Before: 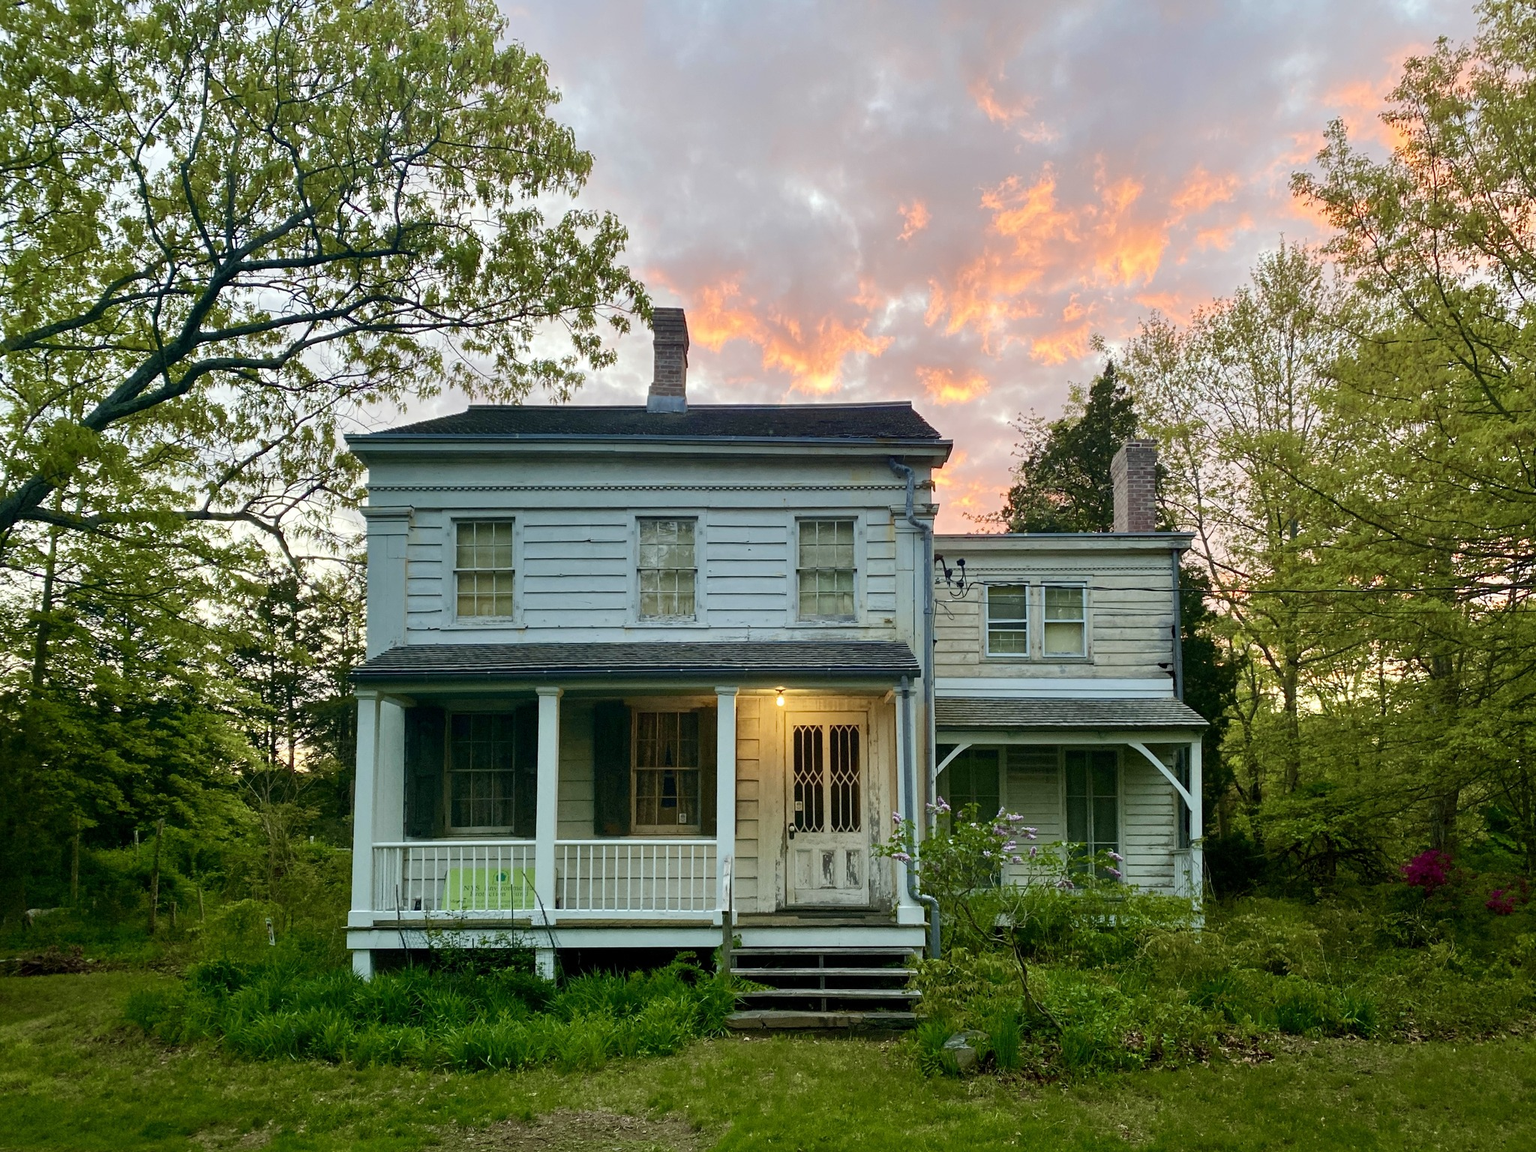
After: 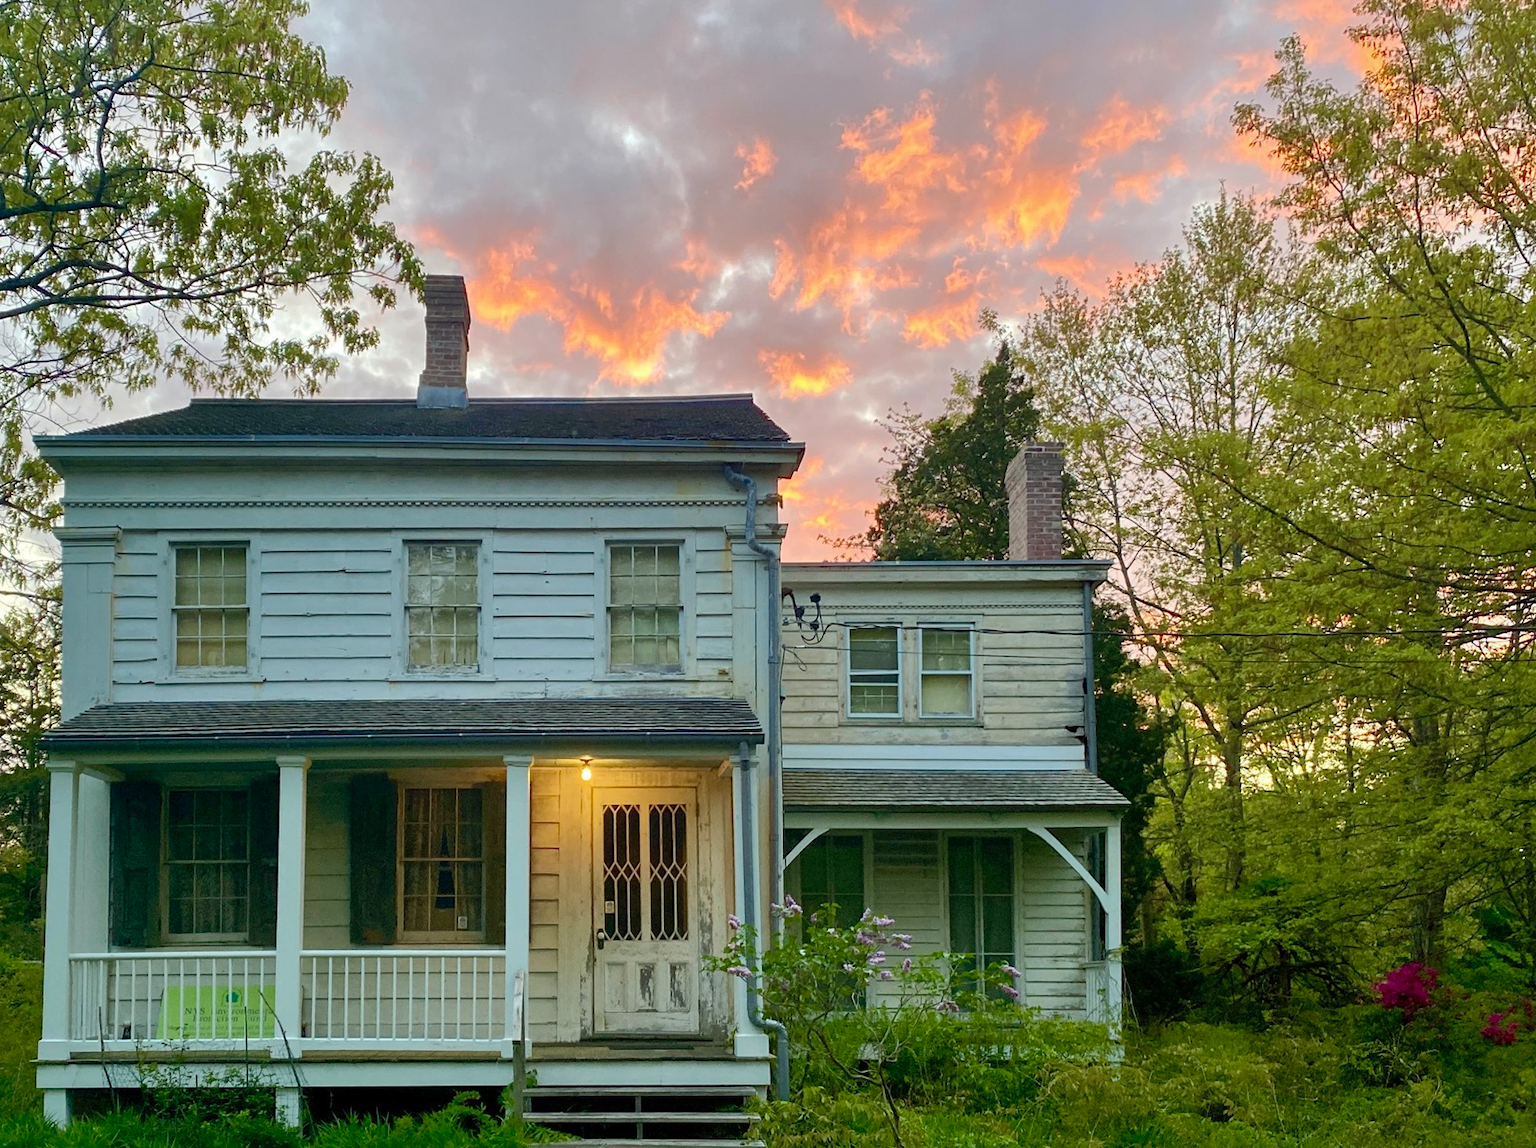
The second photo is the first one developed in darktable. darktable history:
crop and rotate: left 20.74%, top 7.912%, right 0.375%, bottom 13.378%
shadows and highlights: on, module defaults
